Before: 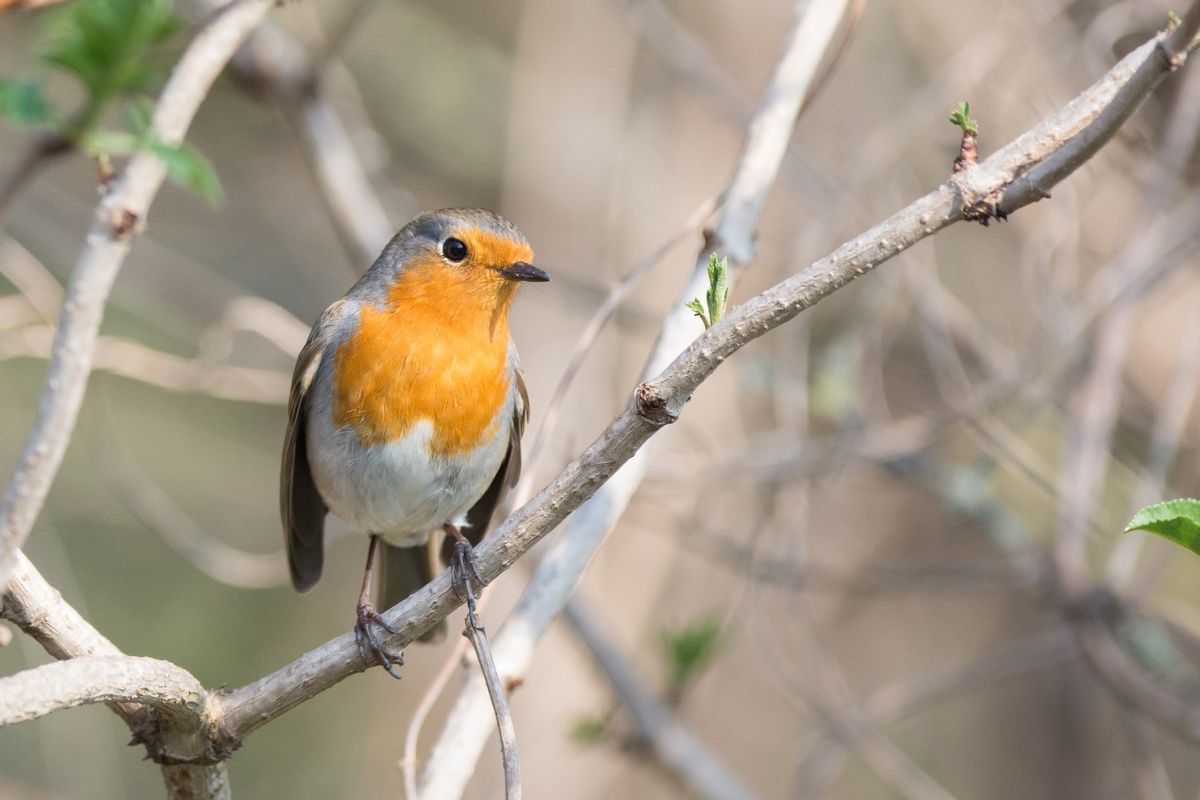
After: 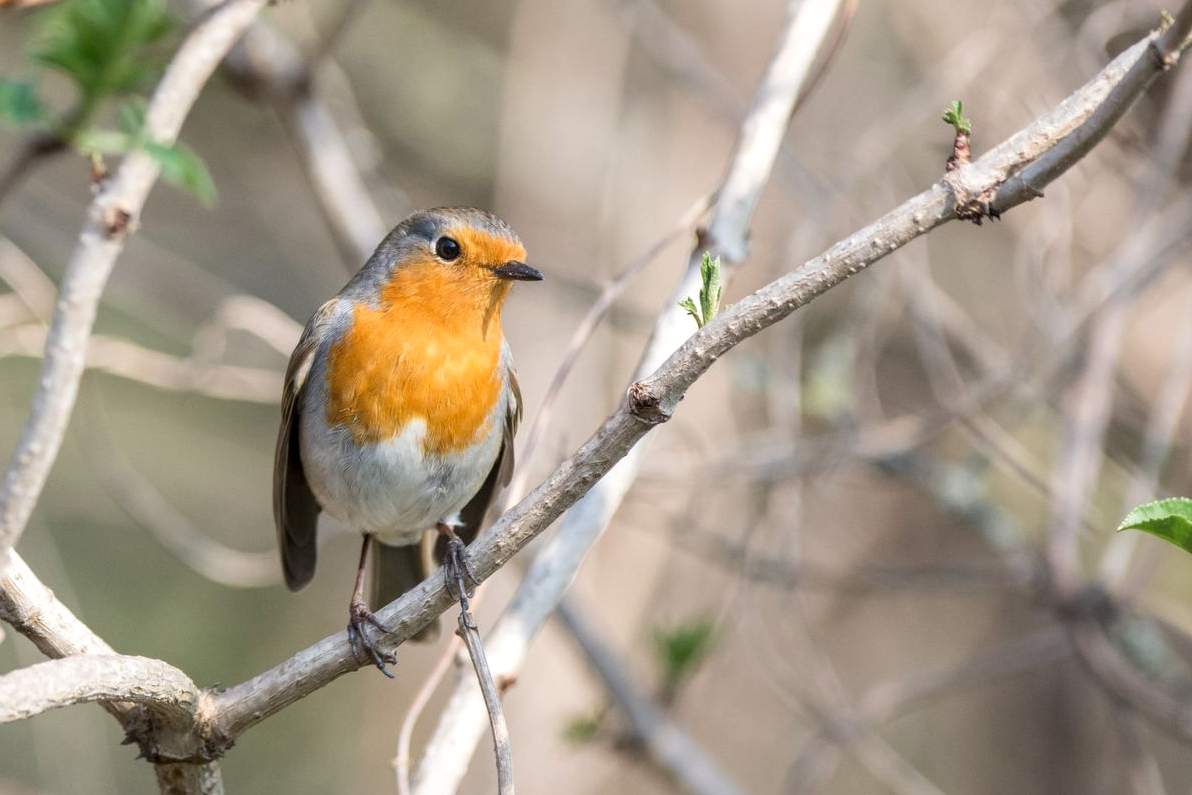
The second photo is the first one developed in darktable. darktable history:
local contrast: on, module defaults
crop and rotate: left 0.651%, top 0.162%, bottom 0.384%
